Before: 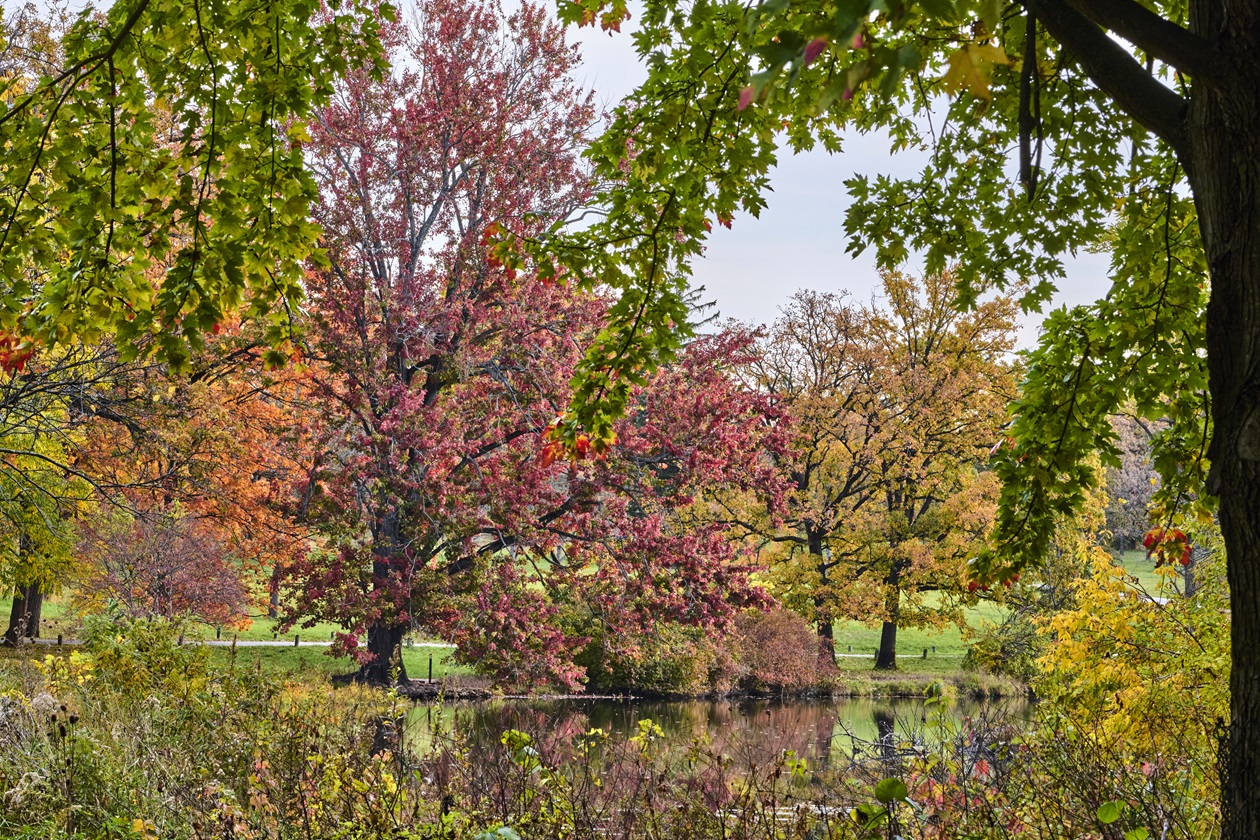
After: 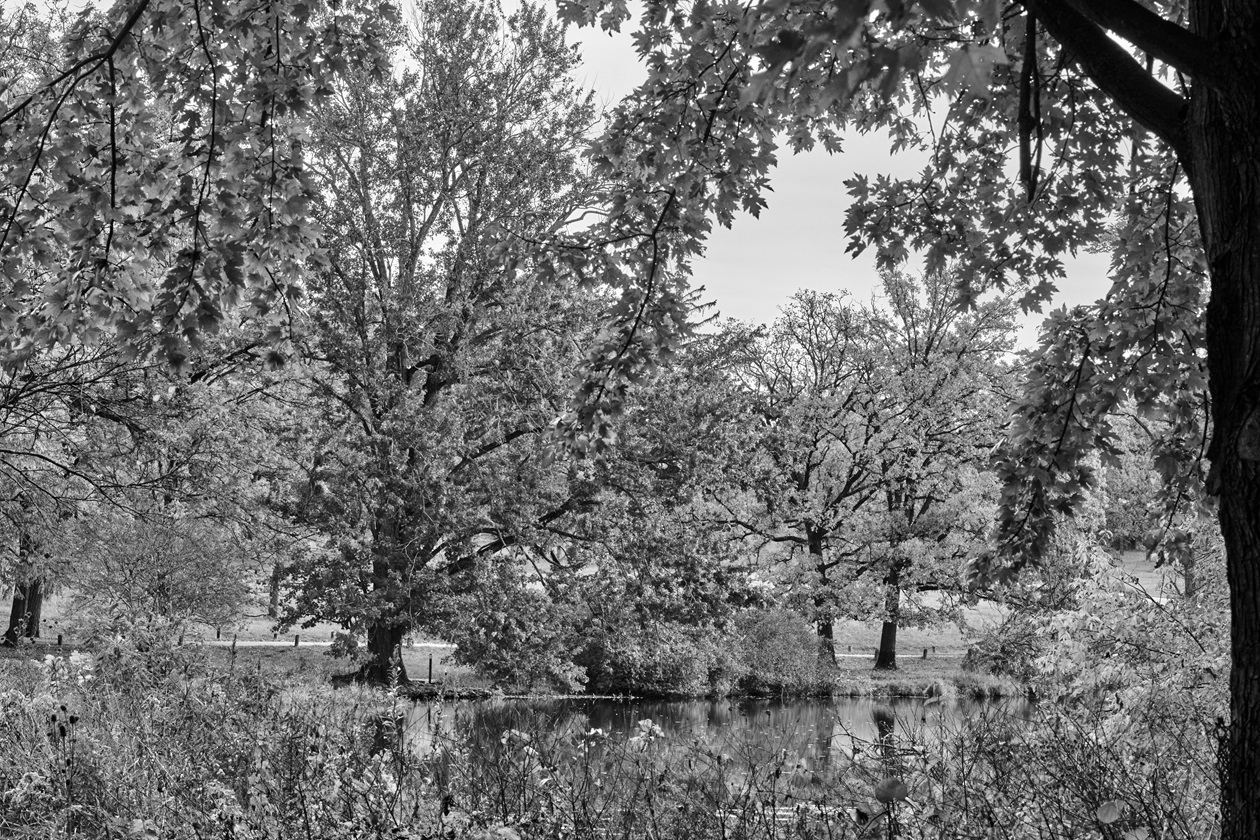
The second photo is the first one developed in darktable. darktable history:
monochrome: a 32, b 64, size 2.3, highlights 1
white balance: emerald 1
